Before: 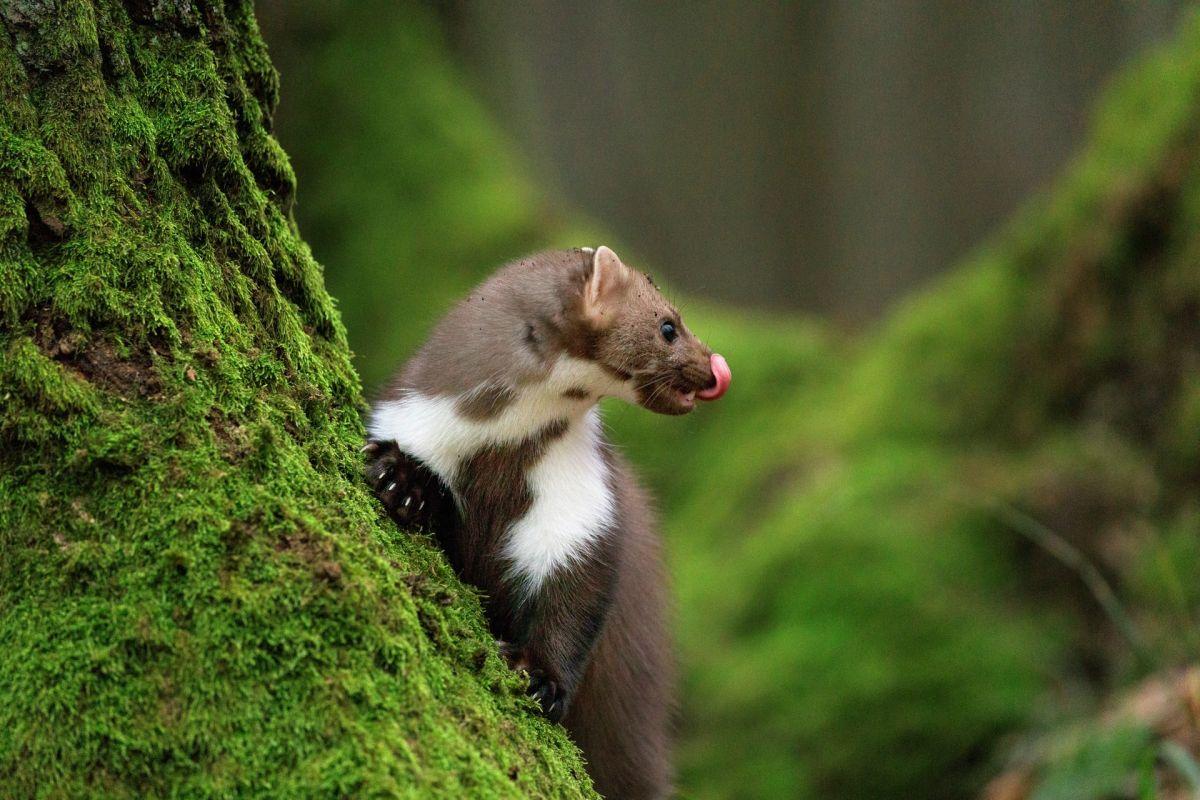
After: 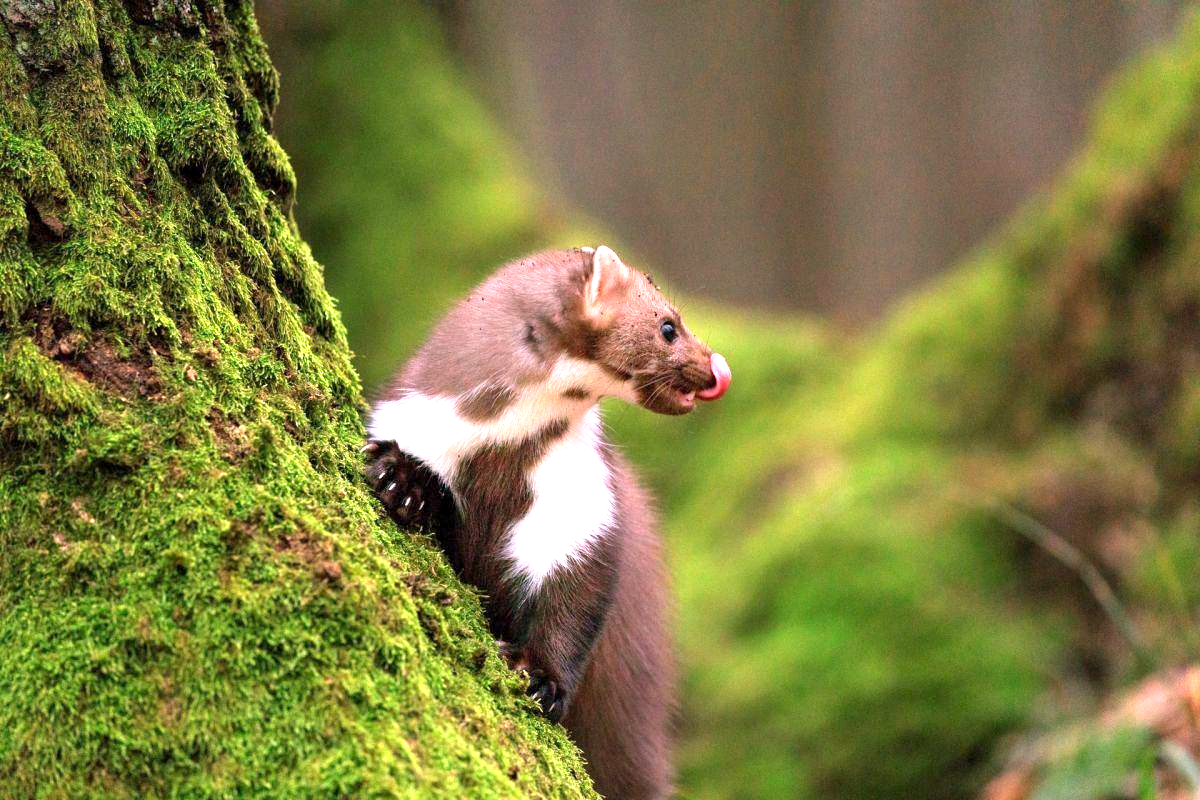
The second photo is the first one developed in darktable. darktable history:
exposure: black level correction 0.001, exposure 1.116 EV, compensate highlight preservation false
white balance: red 1.188, blue 1.11
